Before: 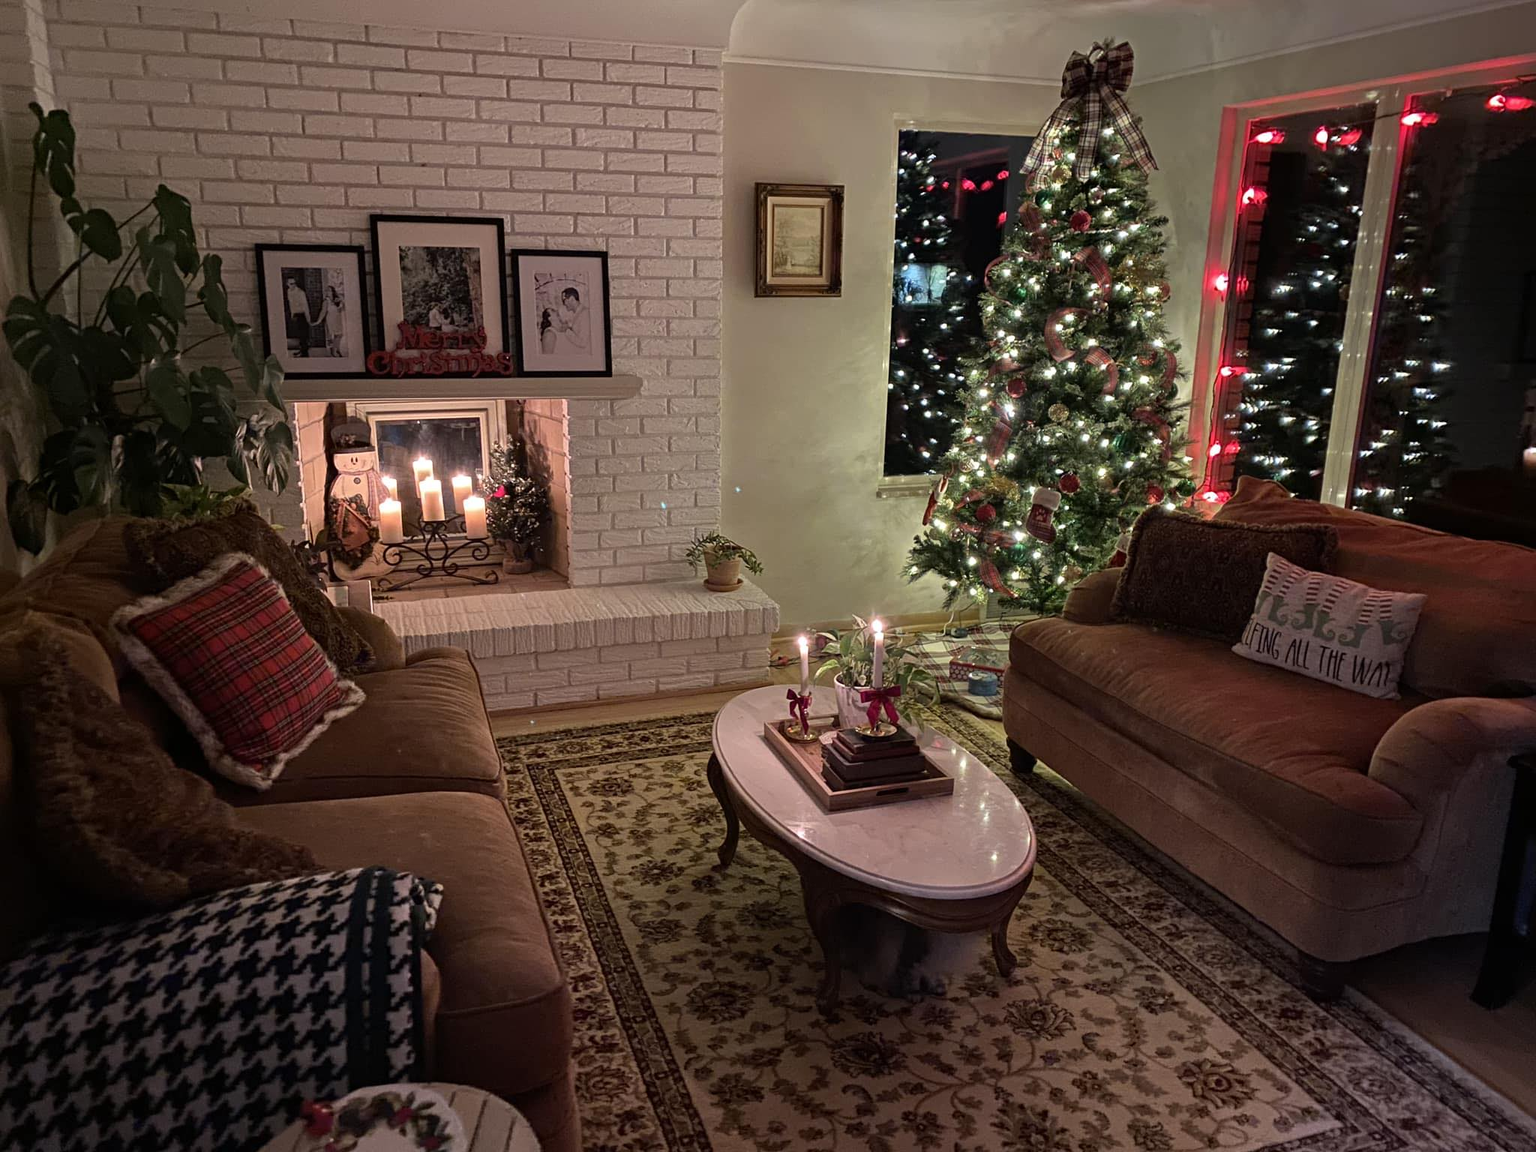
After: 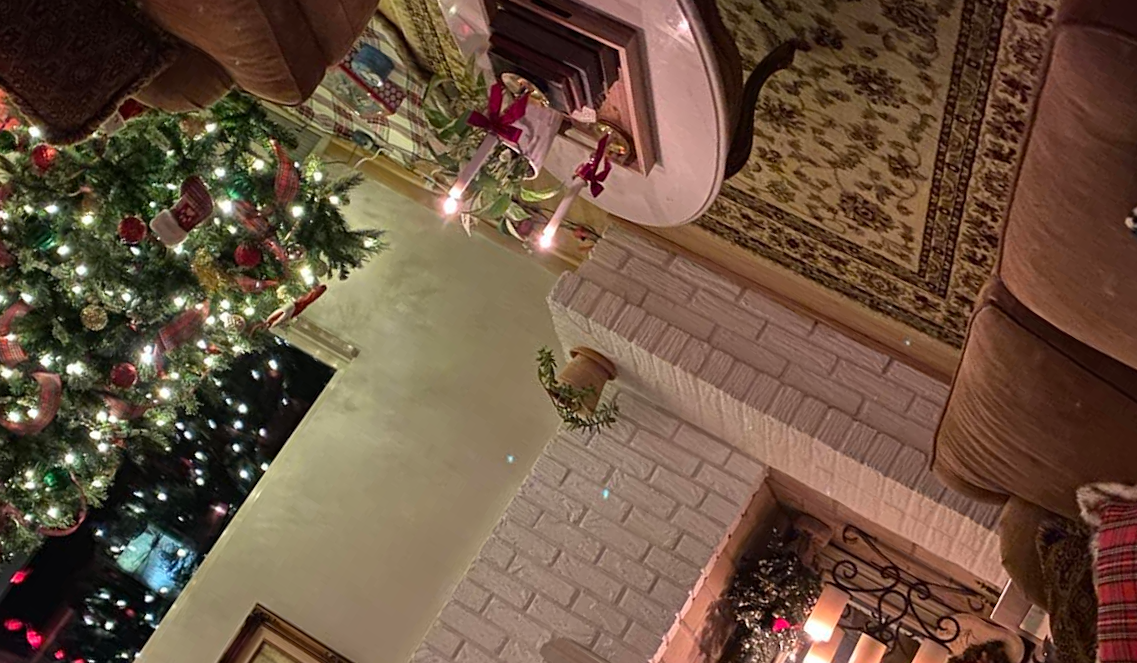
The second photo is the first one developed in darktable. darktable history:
crop and rotate: angle 147.78°, left 9.144%, top 15.585%, right 4.363%, bottom 17.169%
